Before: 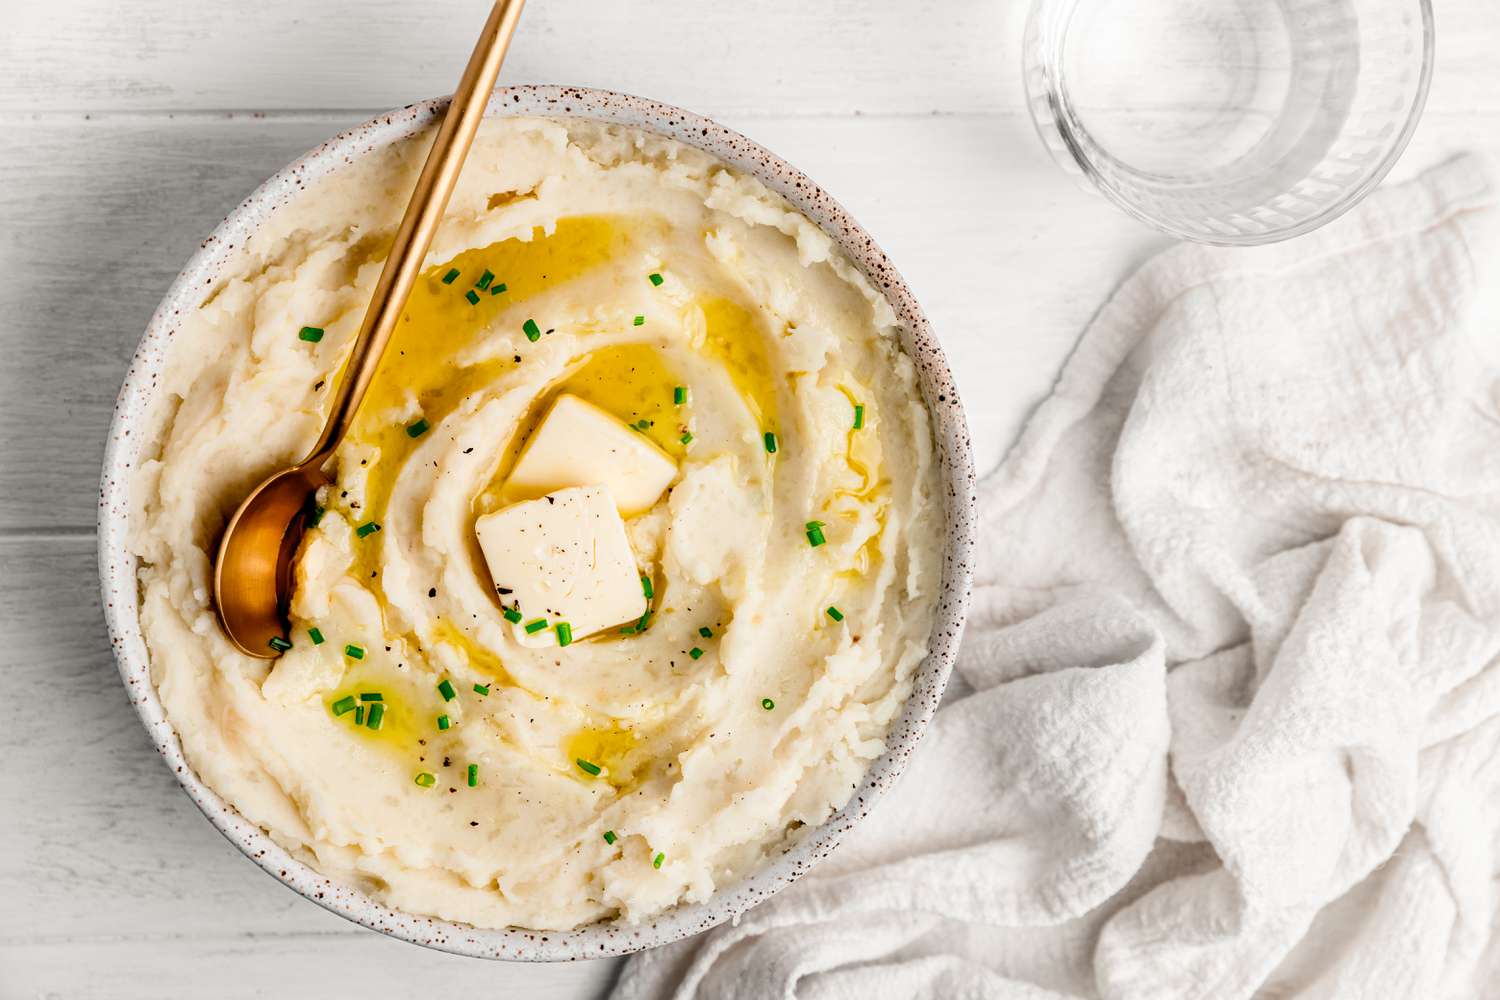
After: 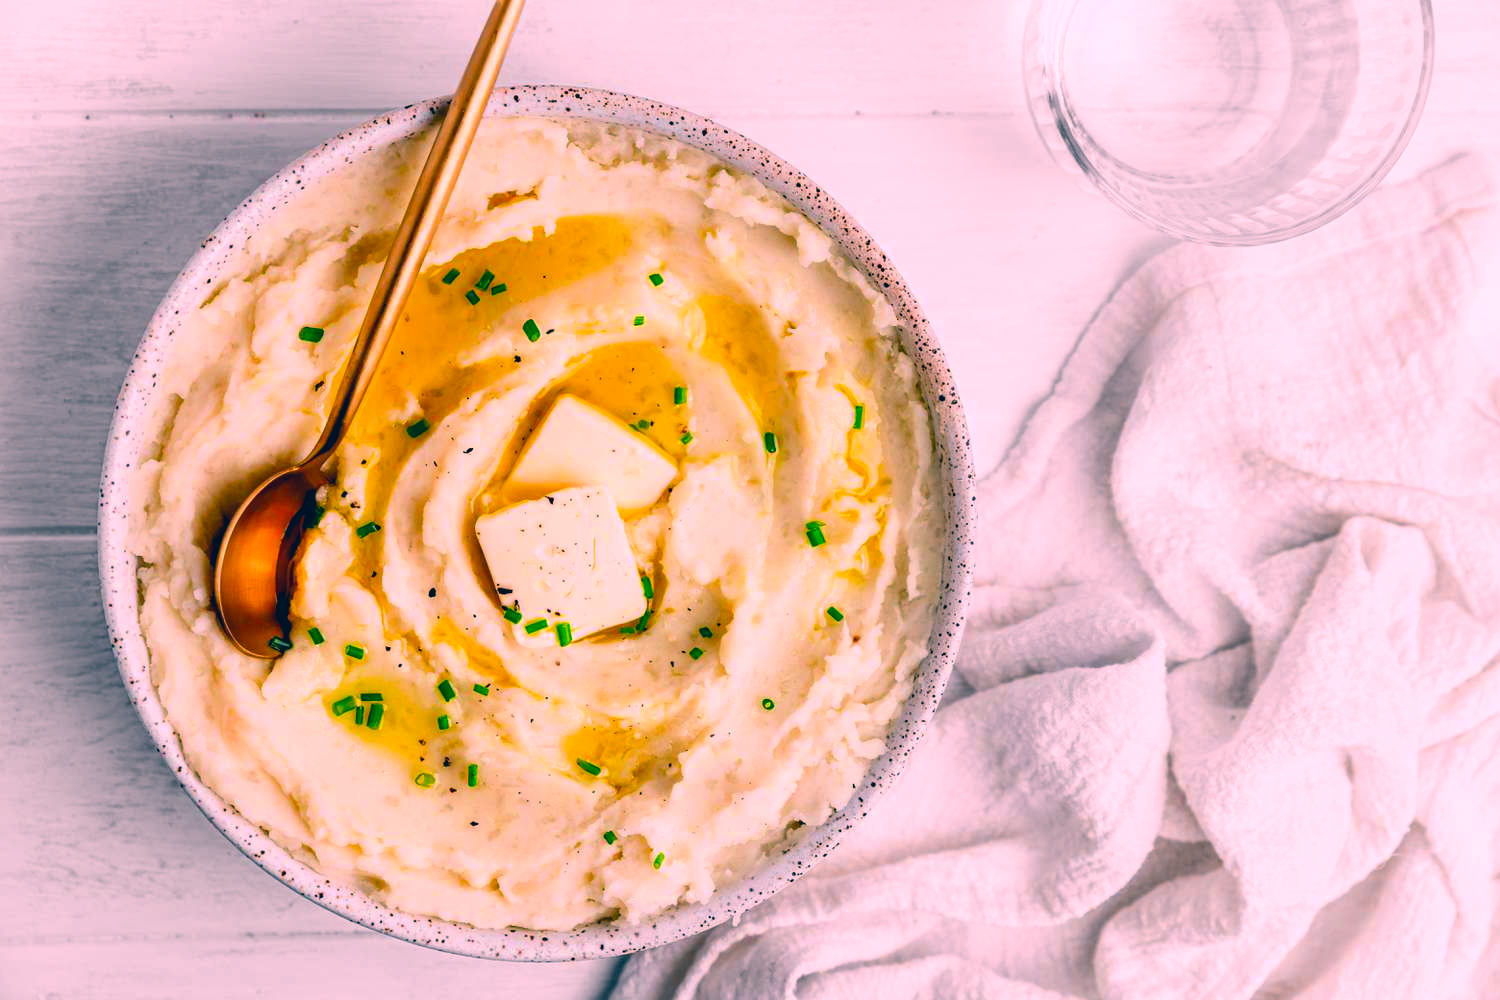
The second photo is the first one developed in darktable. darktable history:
color correction: highlights a* 17.03, highlights b* 0.205, shadows a* -15.38, shadows b* -14.56, saturation 1.5
white balance: red 0.988, blue 1.017
